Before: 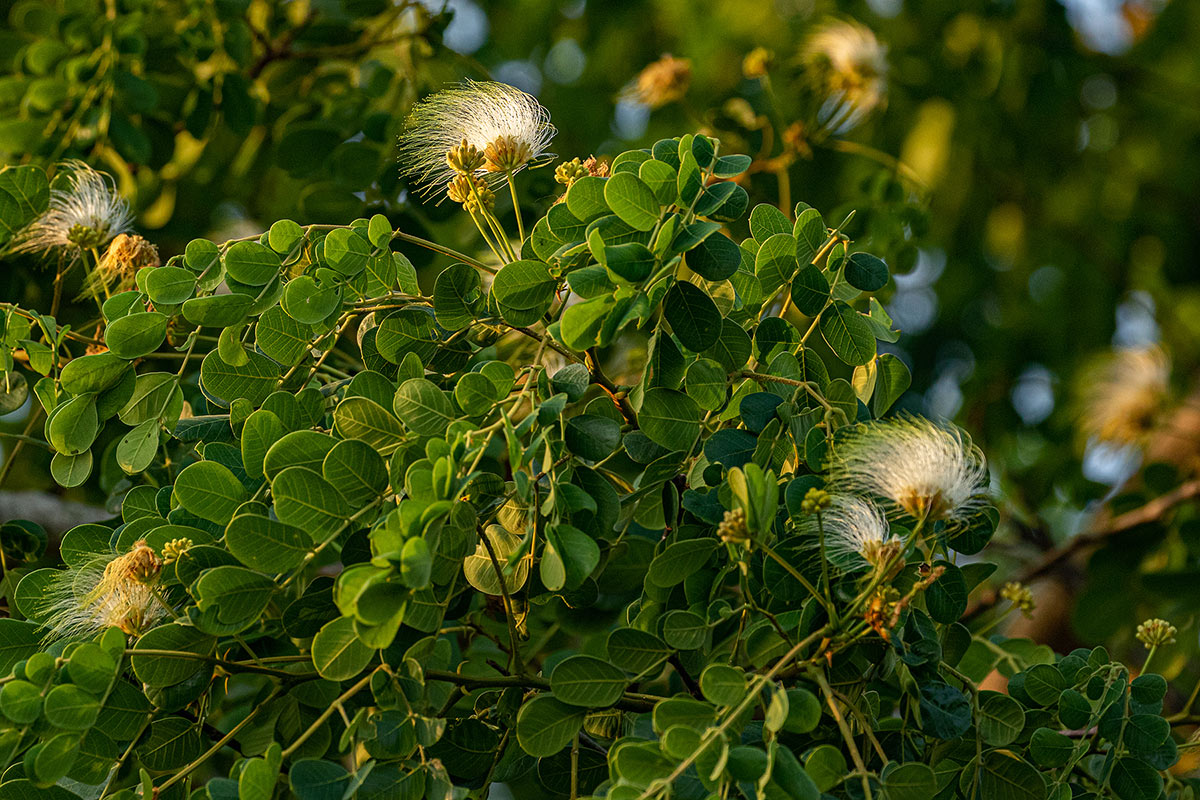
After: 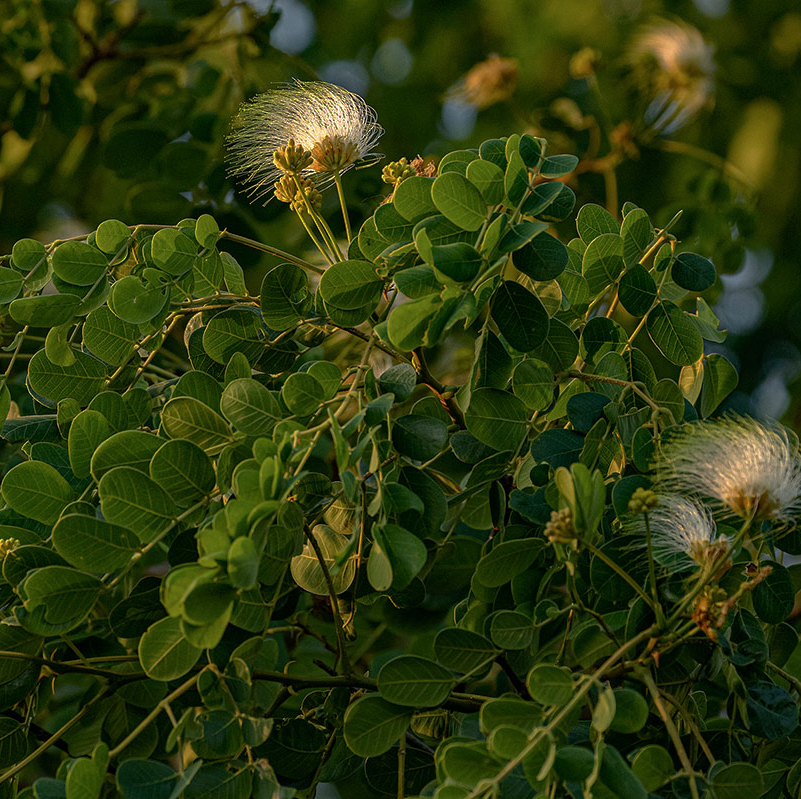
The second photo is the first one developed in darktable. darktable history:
base curve: curves: ch0 [(0, 0) (0.826, 0.587) (1, 1)], preserve colors none
crop and rotate: left 14.436%, right 18.762%
tone equalizer: on, module defaults
